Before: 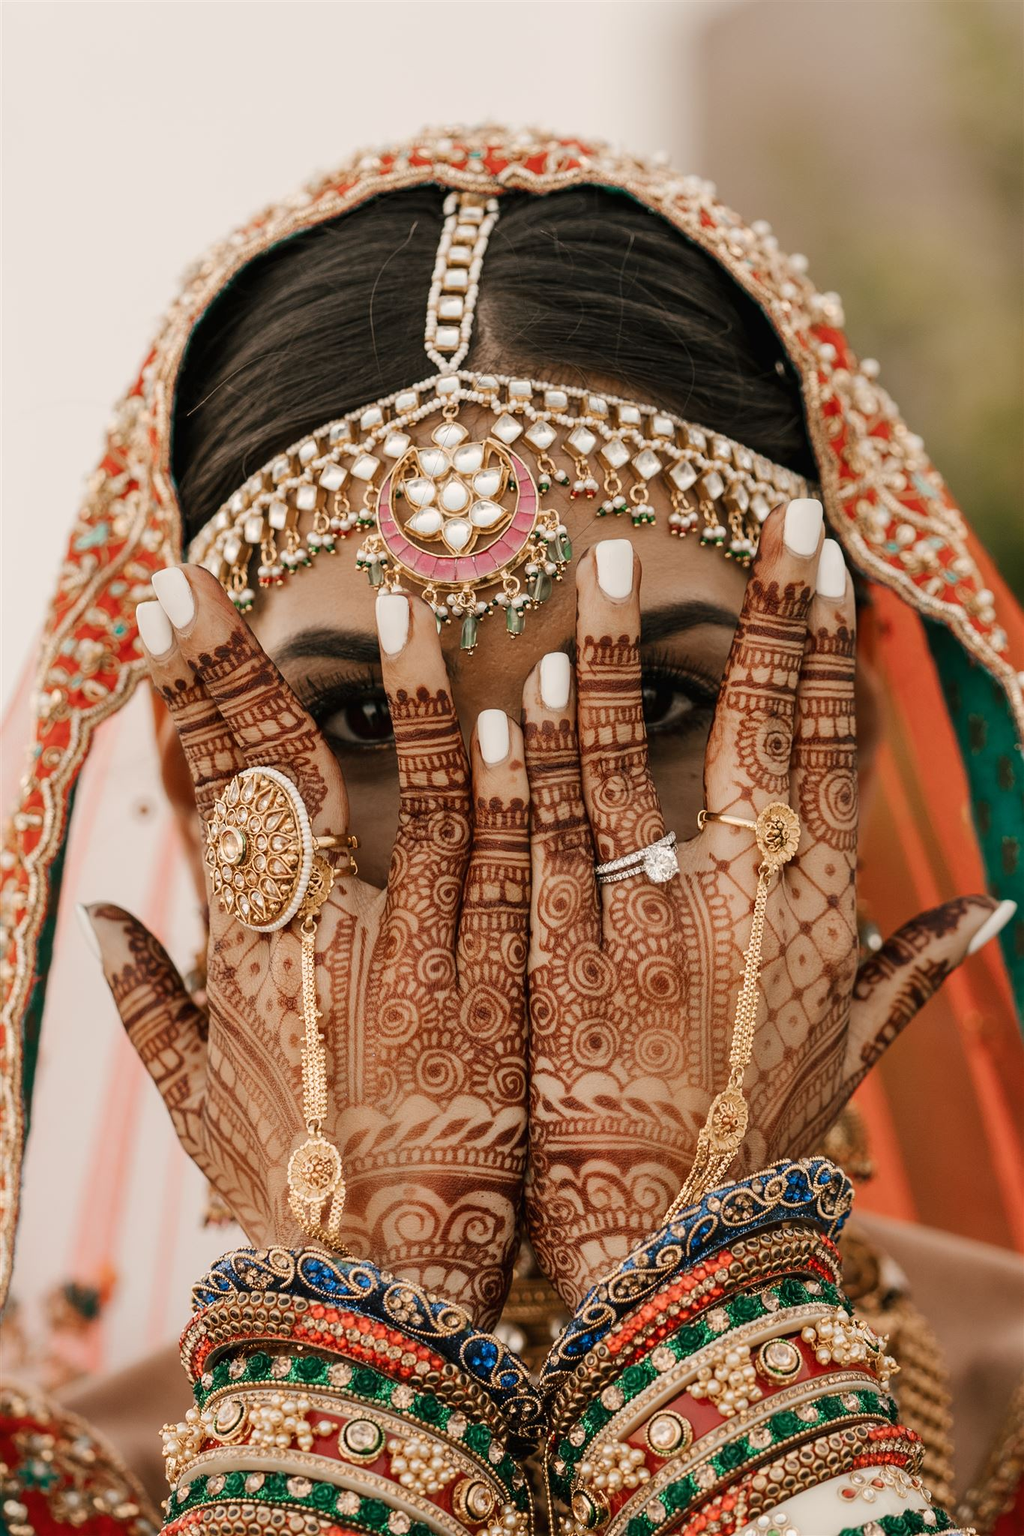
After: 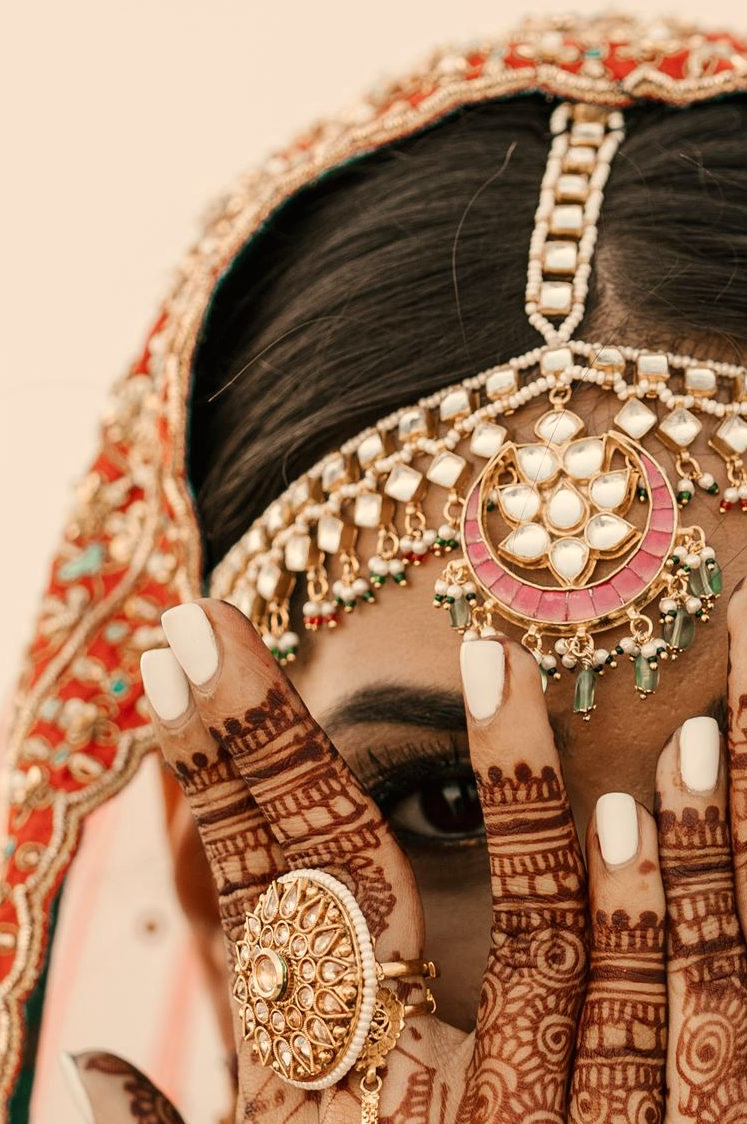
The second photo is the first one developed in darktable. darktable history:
white balance: red 1.045, blue 0.932
contrast brightness saturation: contrast 0.08, saturation 0.02
crop and rotate: left 3.047%, top 7.509%, right 42.236%, bottom 37.598%
